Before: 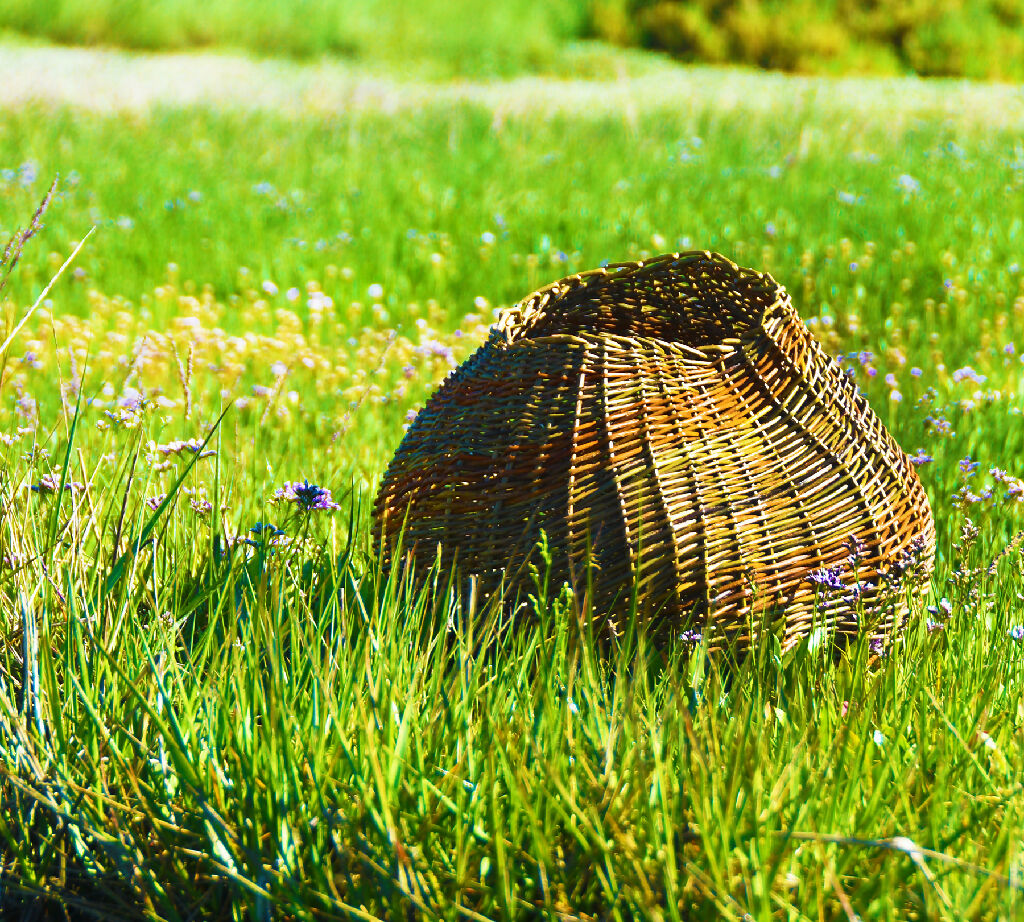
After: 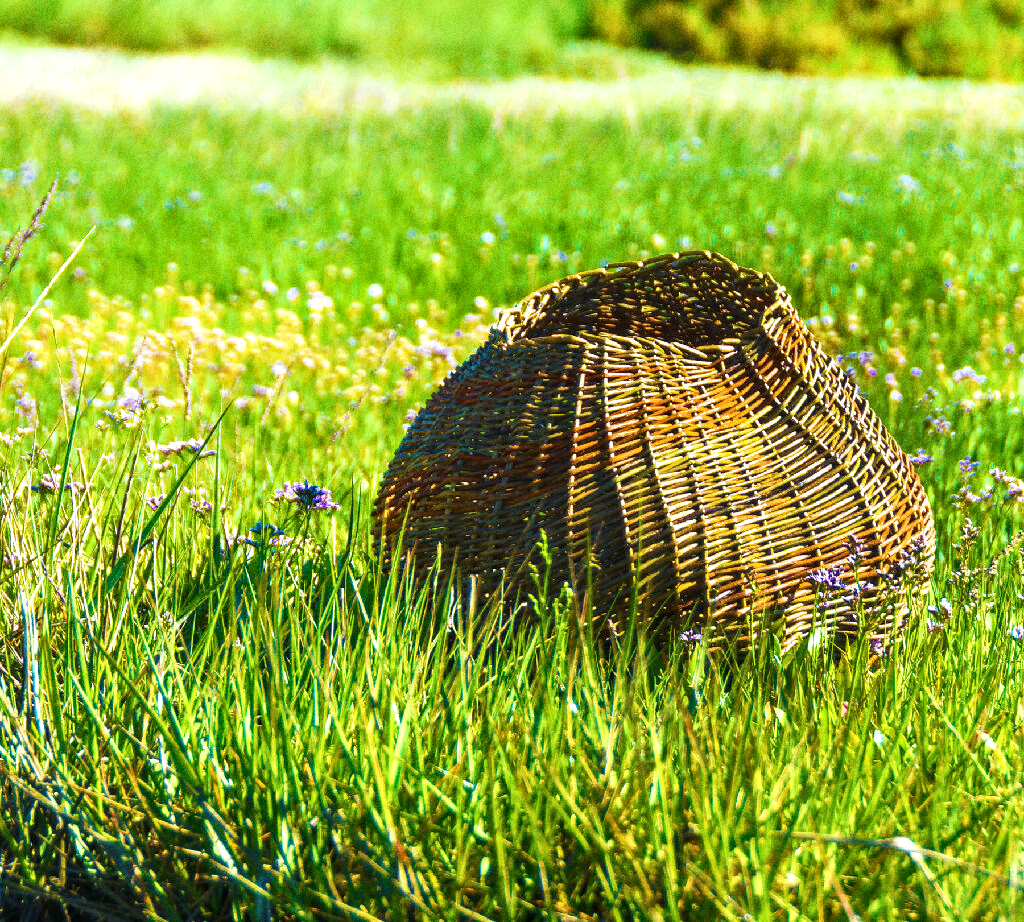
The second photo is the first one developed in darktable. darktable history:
local contrast: on, module defaults
exposure: black level correction 0.001, exposure 0.191 EV, compensate highlight preservation false
grain: coarseness 0.09 ISO, strength 40%
tone equalizer: on, module defaults
